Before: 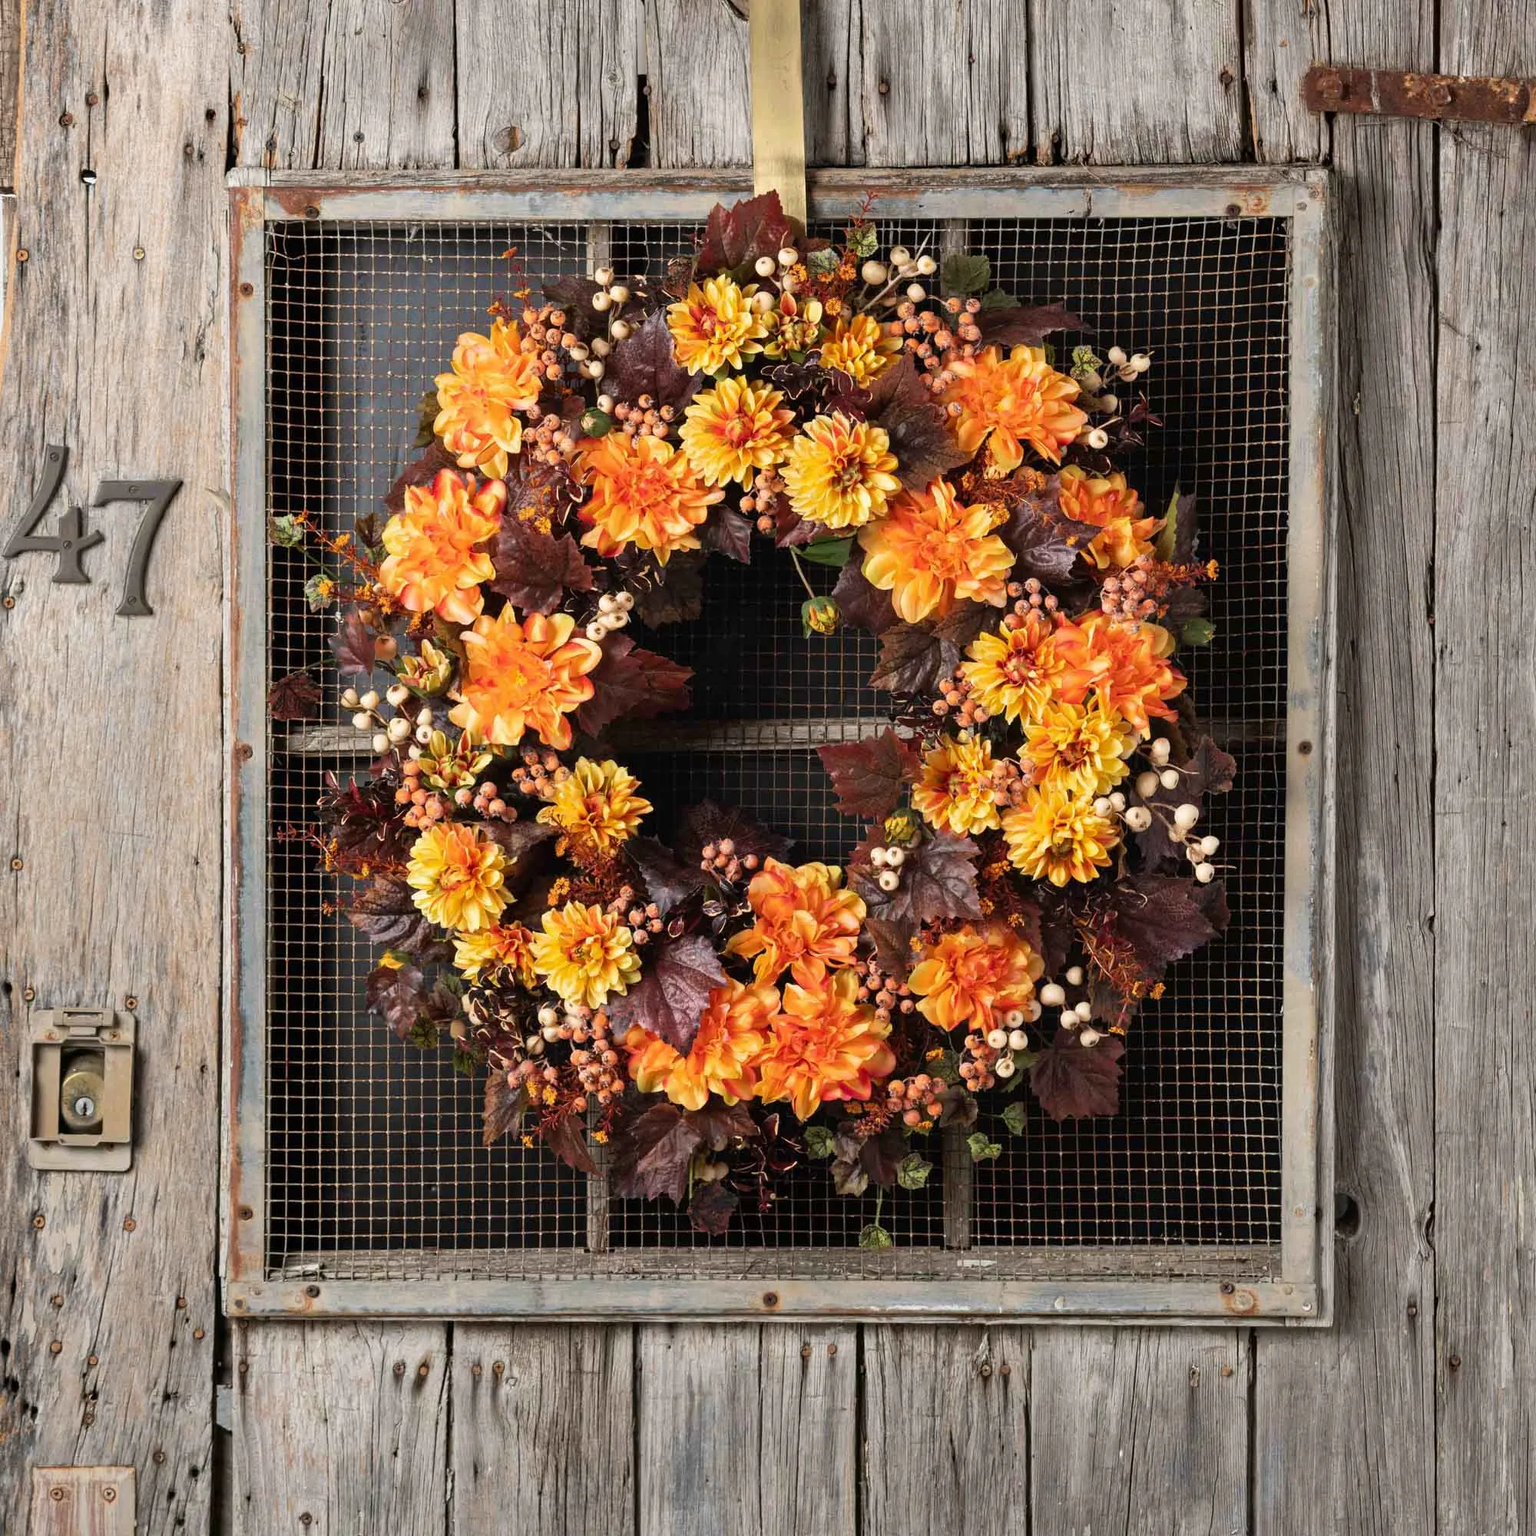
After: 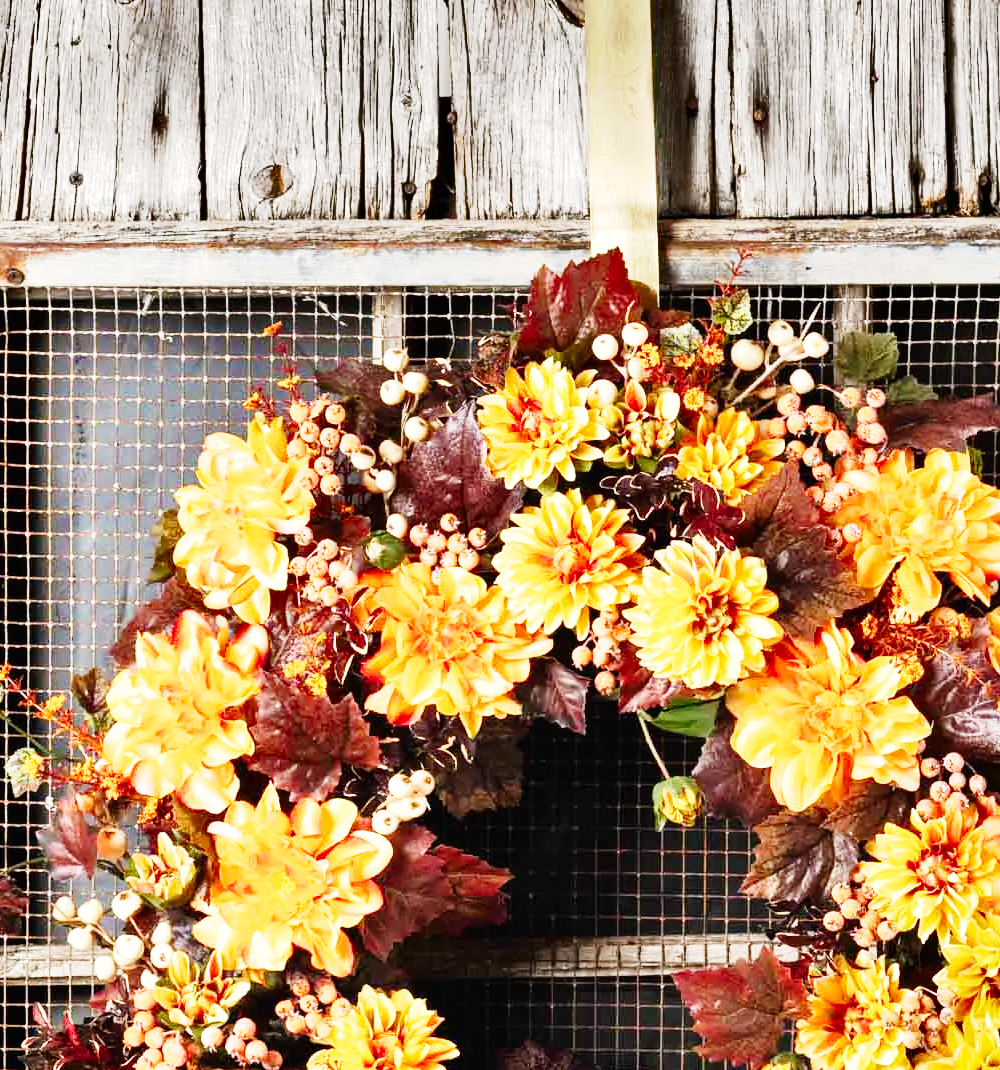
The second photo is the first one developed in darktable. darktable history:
base curve: curves: ch0 [(0, 0) (0, 0.001) (0.001, 0.001) (0.004, 0.002) (0.007, 0.004) (0.015, 0.013) (0.033, 0.045) (0.052, 0.096) (0.075, 0.17) (0.099, 0.241) (0.163, 0.42) (0.219, 0.55) (0.259, 0.616) (0.327, 0.722) (0.365, 0.765) (0.522, 0.873) (0.547, 0.881) (0.689, 0.919) (0.826, 0.952) (1, 1)], preserve colors none
exposure: black level correction 0, exposure 0.5 EV, compensate highlight preservation false
crop: left 19.556%, right 30.401%, bottom 46.458%
shadows and highlights: radius 108.52, shadows 40.68, highlights -72.88, low approximation 0.01, soften with gaussian
